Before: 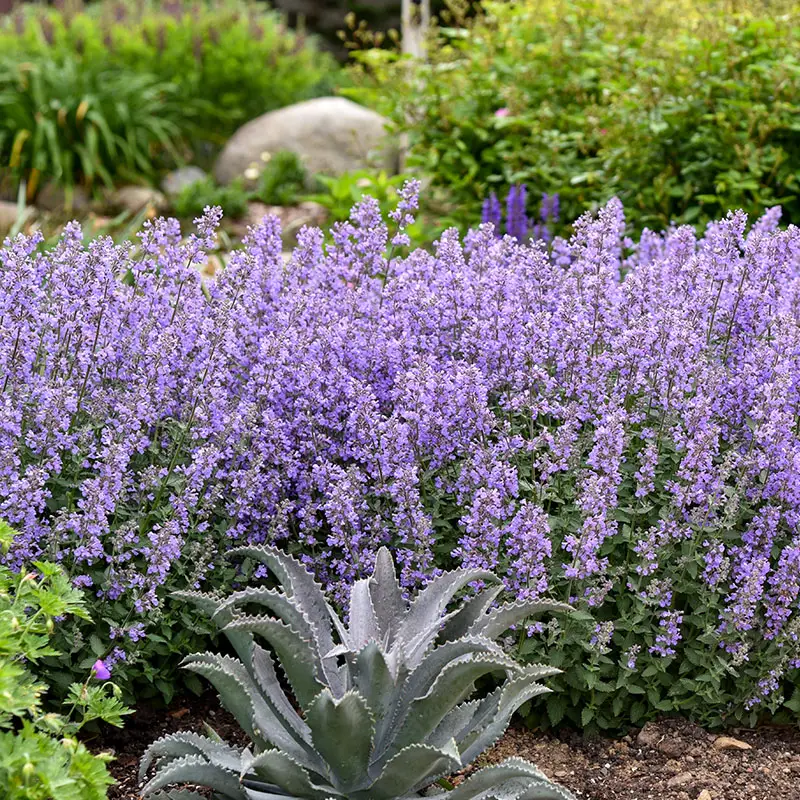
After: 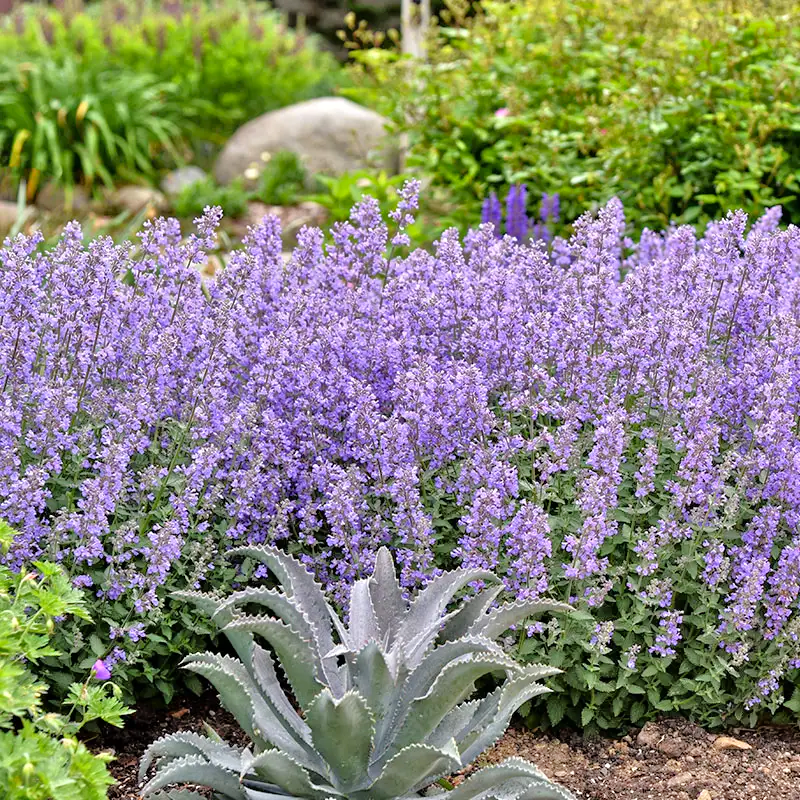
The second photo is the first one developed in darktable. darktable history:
tone equalizer: -7 EV 0.15 EV, -6 EV 0.6 EV, -5 EV 1.15 EV, -4 EV 1.33 EV, -3 EV 1.15 EV, -2 EV 0.6 EV, -1 EV 0.15 EV, mask exposure compensation -0.5 EV
shadows and highlights: shadows 40, highlights -54, highlights color adjustment 46%, low approximation 0.01, soften with gaussian
